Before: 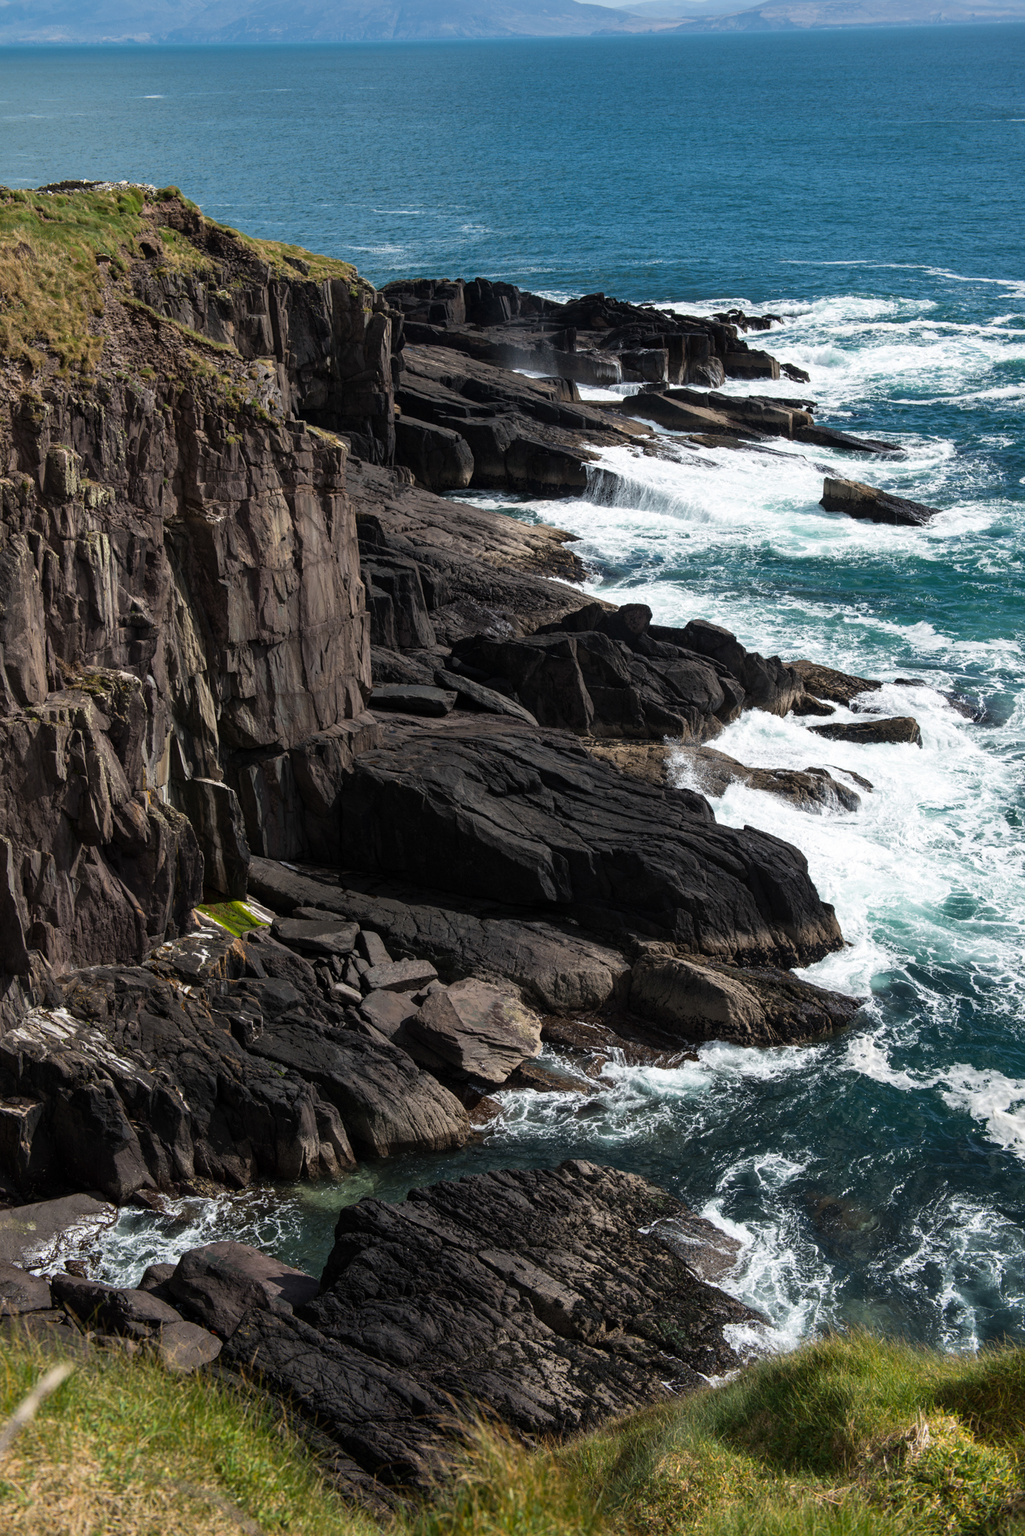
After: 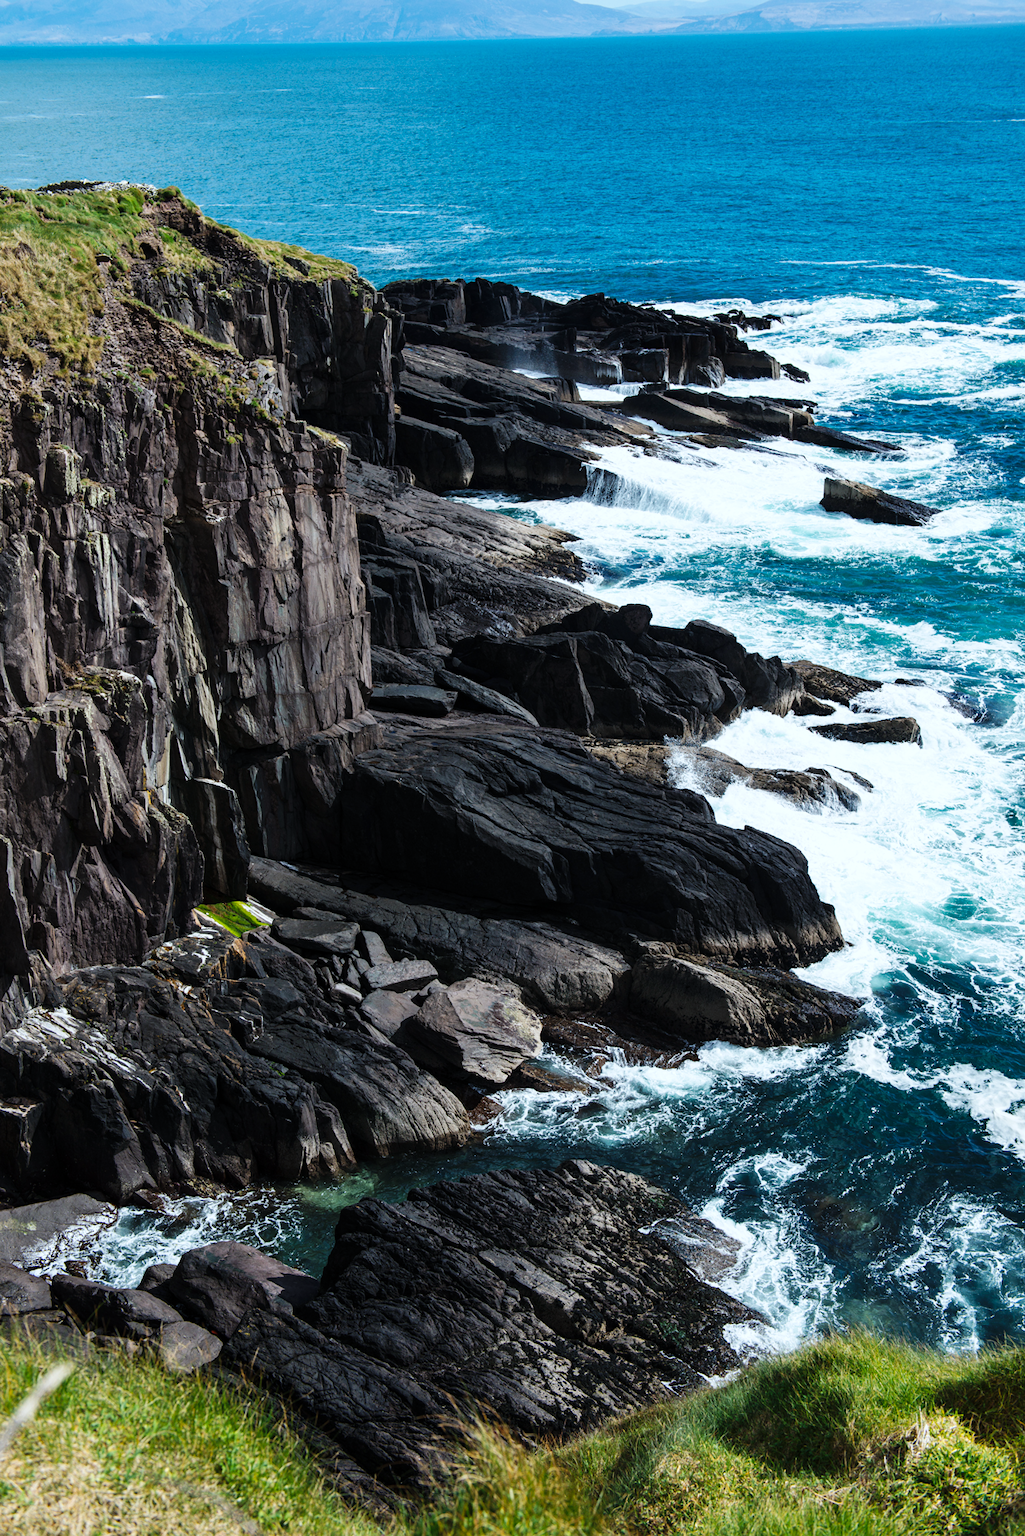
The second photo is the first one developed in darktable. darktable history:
base curve: curves: ch0 [(0, 0) (0.032, 0.025) (0.121, 0.166) (0.206, 0.329) (0.605, 0.79) (1, 1)], preserve colors none
color calibration: illuminant F (fluorescent), F source F9 (Cool White Deluxe 4150 K) – high CRI, x 0.374, y 0.373, temperature 4158.34 K
